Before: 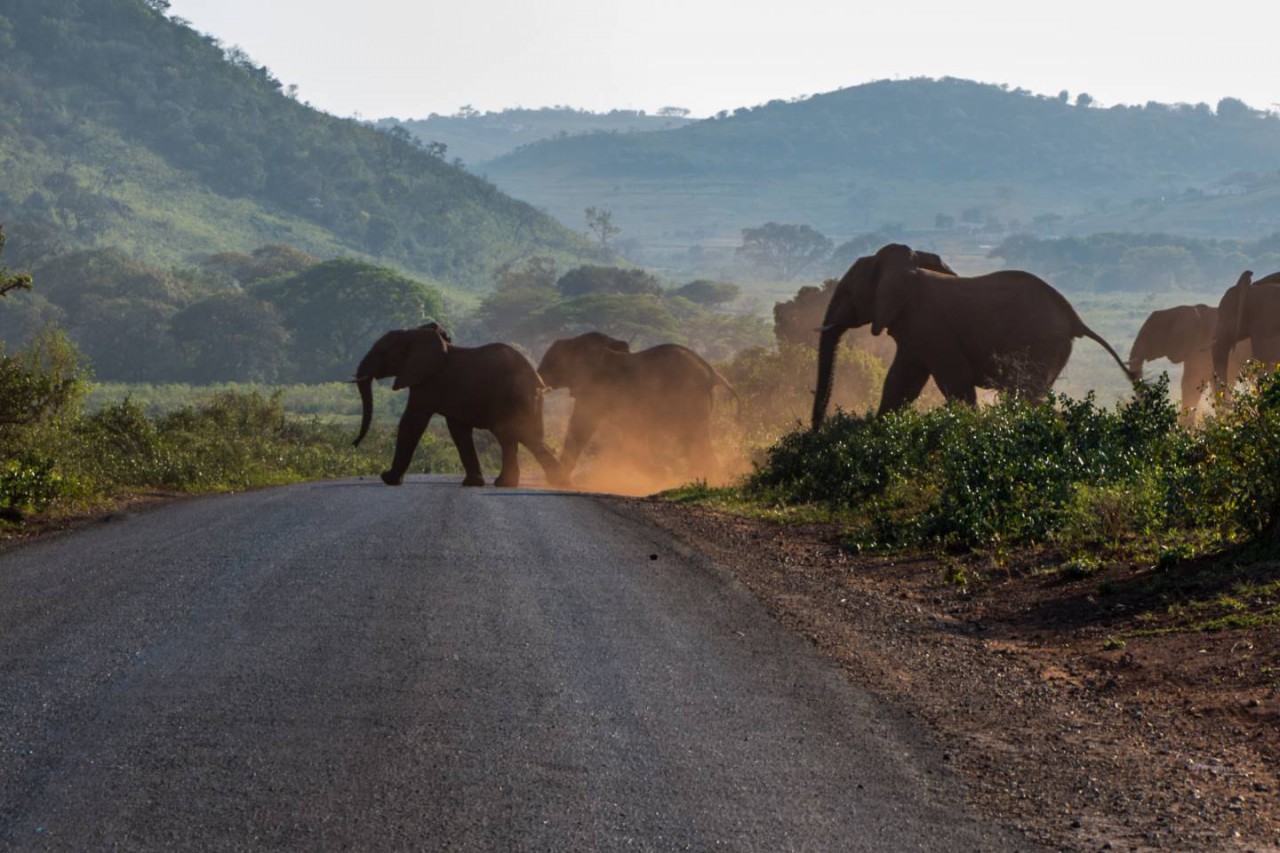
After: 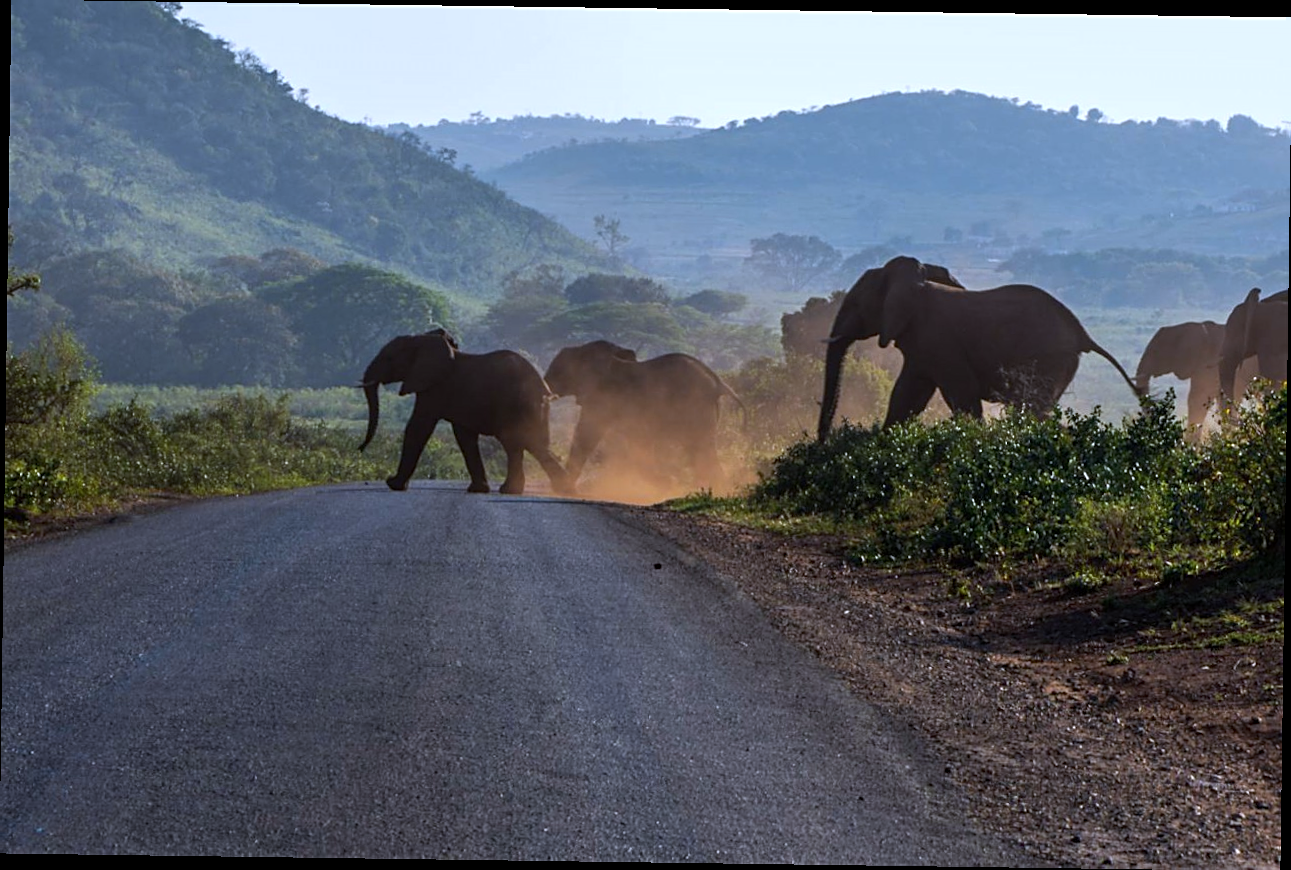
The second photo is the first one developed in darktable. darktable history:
white balance: red 0.948, green 1.02, blue 1.176
rotate and perspective: rotation 0.8°, automatic cropping off
sharpen: on, module defaults
